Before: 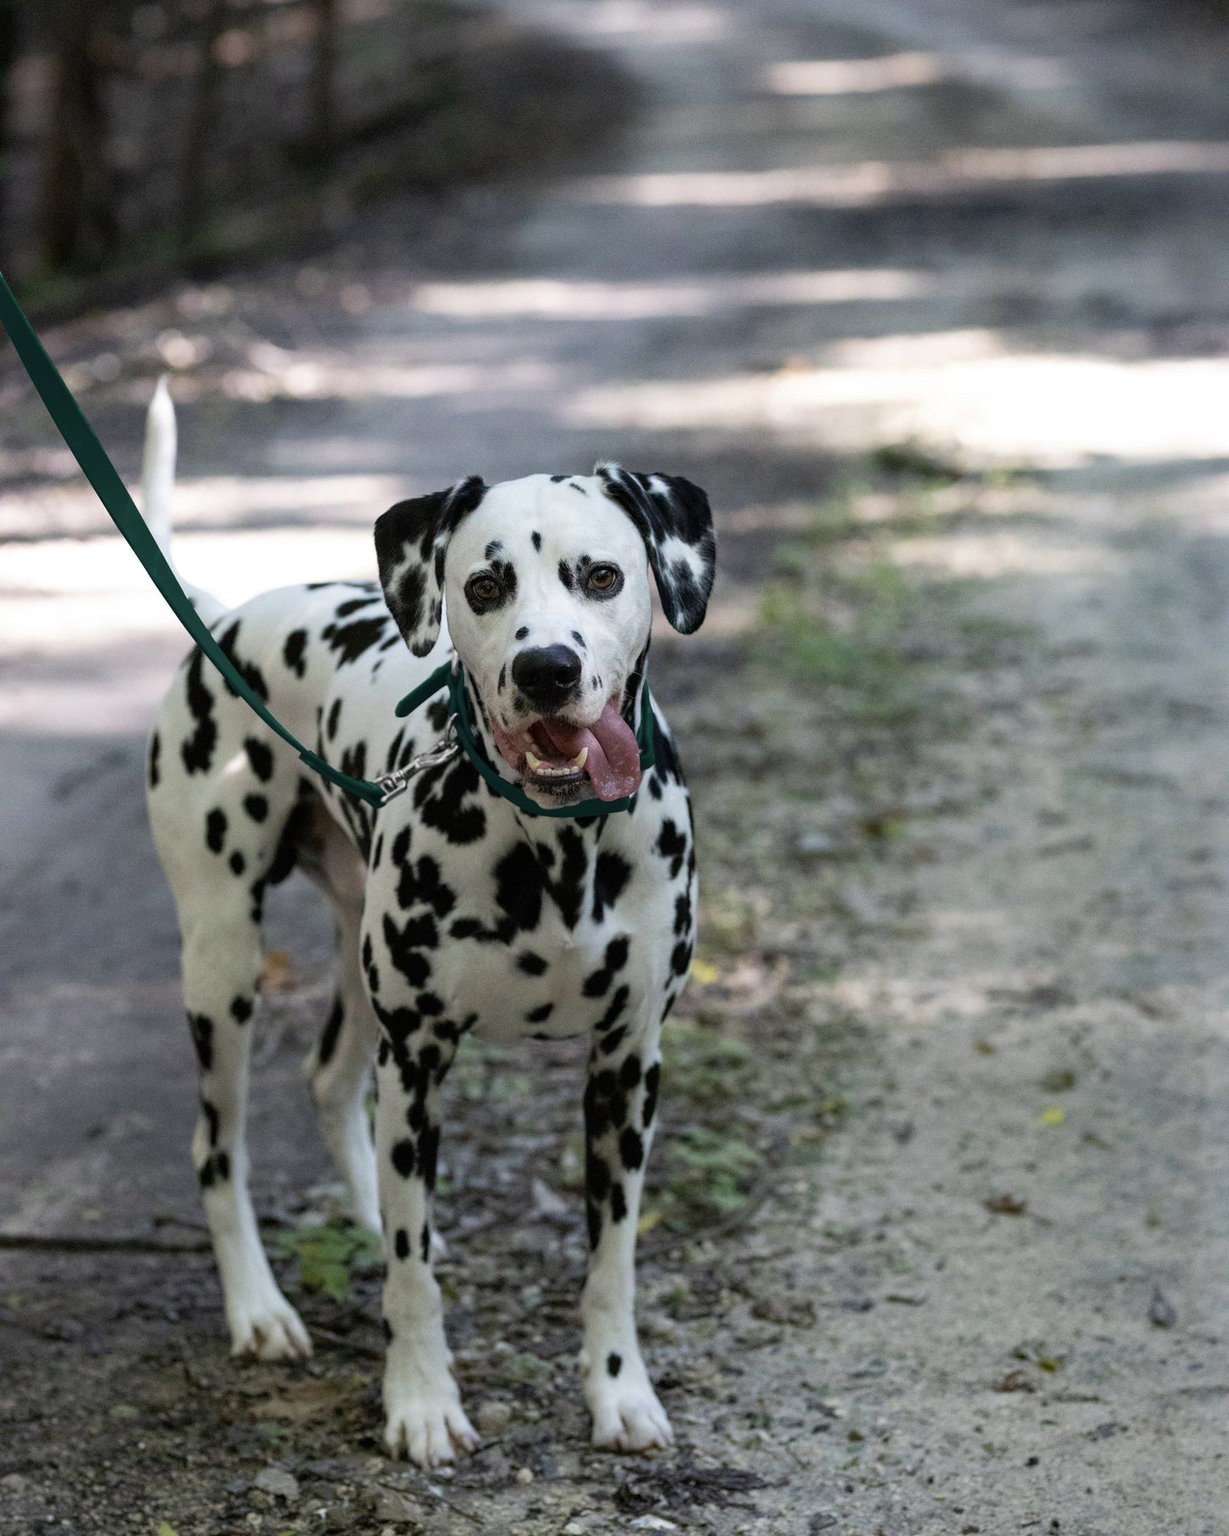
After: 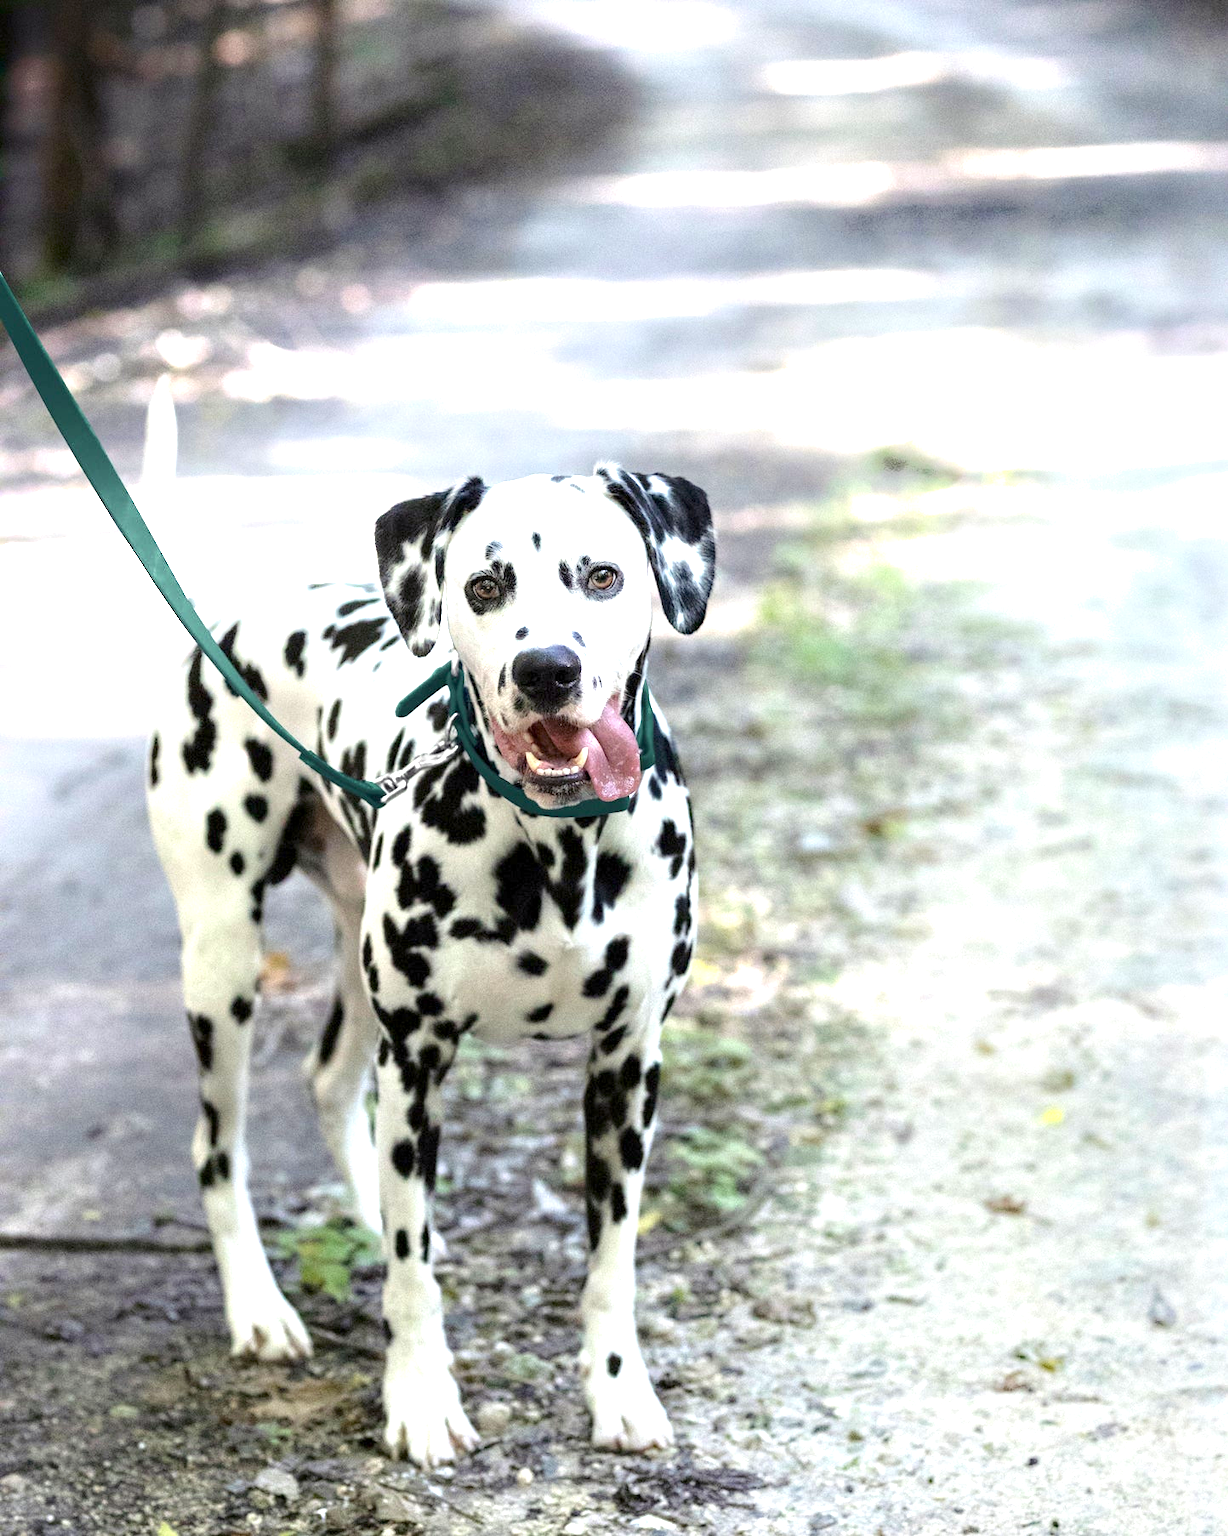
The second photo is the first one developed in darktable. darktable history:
exposure: black level correction 0.001, exposure 1.737 EV, compensate highlight preservation false
shadows and highlights: shadows -68.58, highlights 33.97, soften with gaussian
color balance rgb: shadows lift › chroma 3.335%, shadows lift › hue 281.65°, power › hue 73.46°, perceptual saturation grading › global saturation 1.529%, perceptual saturation grading › highlights -2.074%, perceptual saturation grading › mid-tones 3.686%, perceptual saturation grading › shadows 6.881%
